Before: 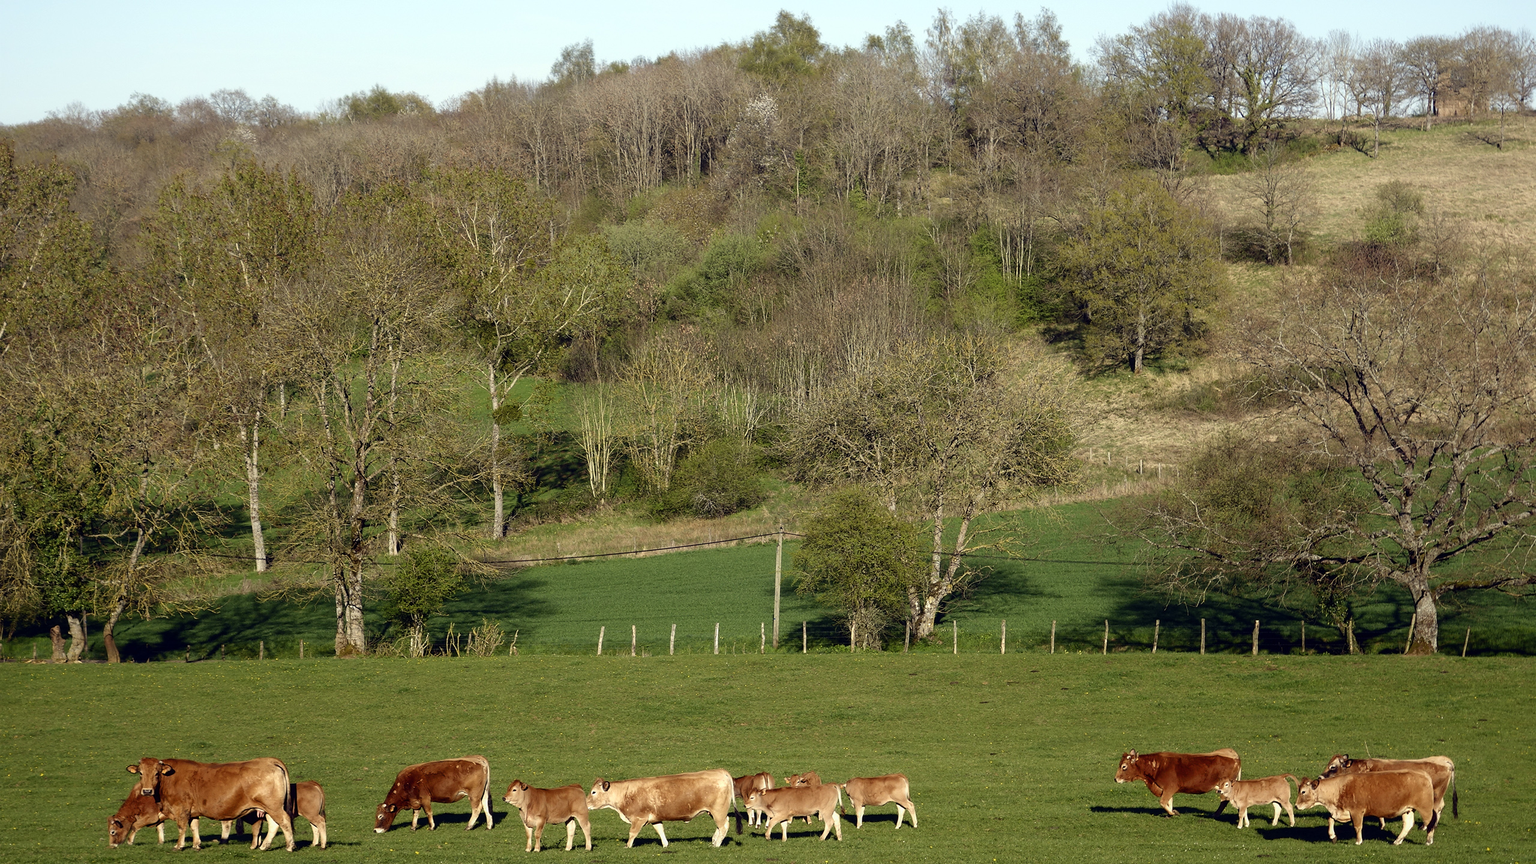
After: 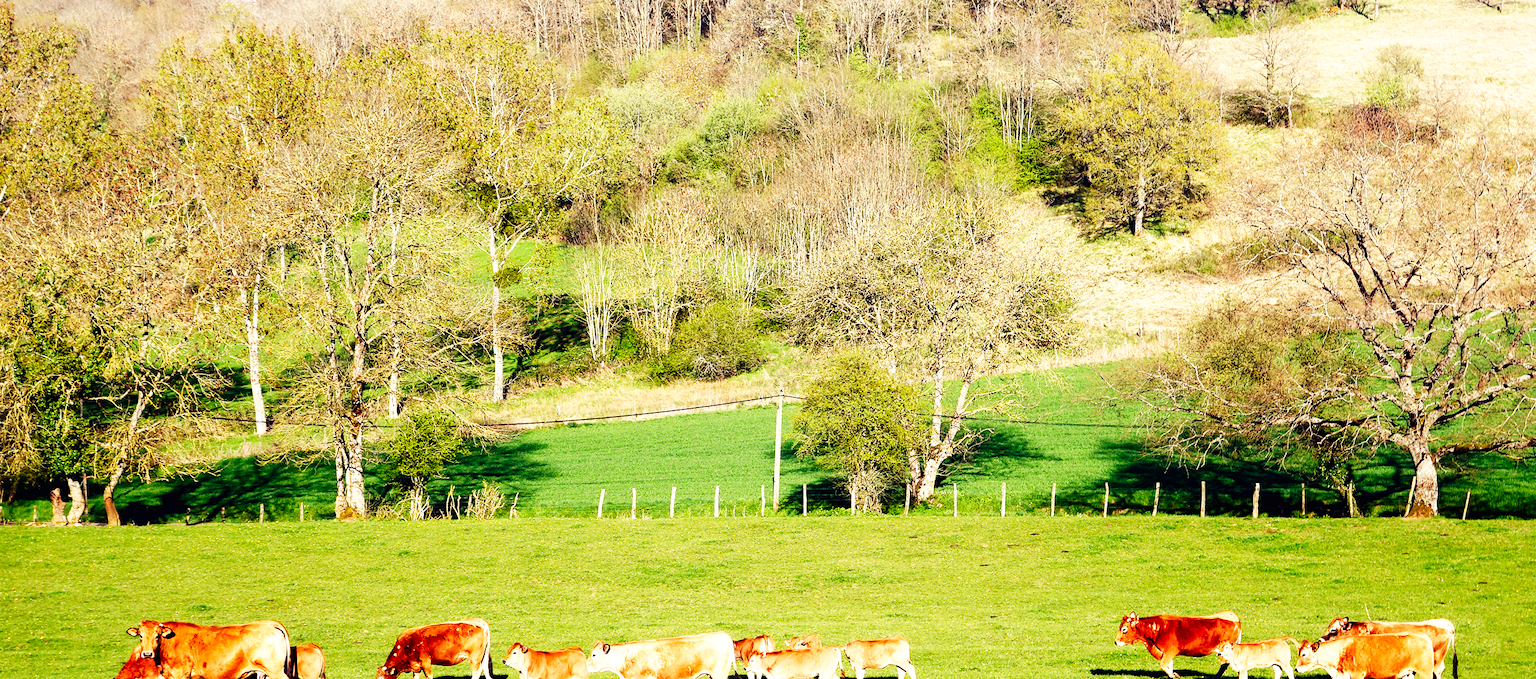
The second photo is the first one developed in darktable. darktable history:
exposure: black level correction 0, exposure 0.69 EV, compensate highlight preservation false
crop and rotate: top 15.934%, bottom 5.431%
base curve: curves: ch0 [(0, 0) (0.007, 0.004) (0.027, 0.03) (0.046, 0.07) (0.207, 0.54) (0.442, 0.872) (0.673, 0.972) (1, 1)], preserve colors none
